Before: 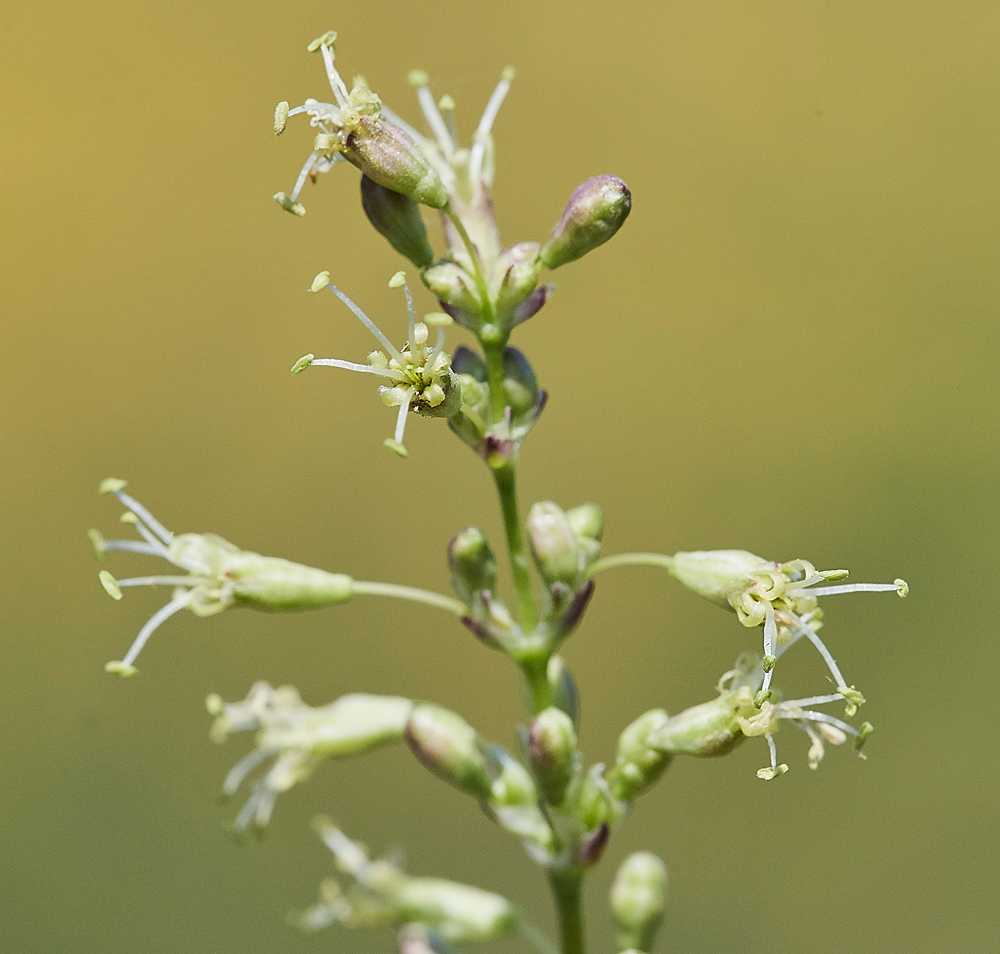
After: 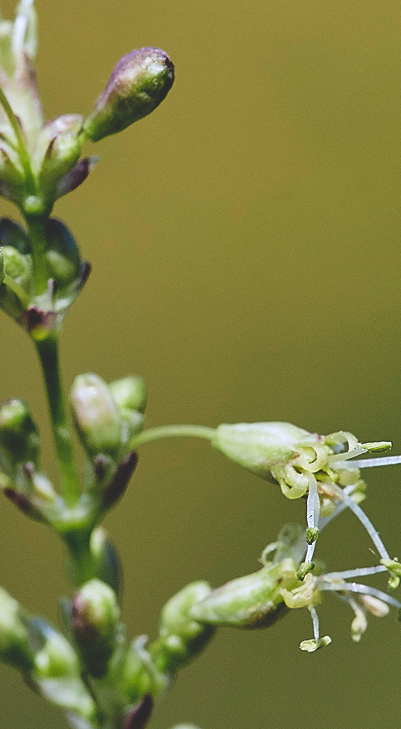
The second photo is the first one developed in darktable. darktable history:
base curve: curves: ch0 [(0, 0.02) (0.083, 0.036) (1, 1)], preserve colors none
crop: left 45.767%, top 13.517%, right 14.085%, bottom 9.981%
color calibration: illuminant as shot in camera, x 0.358, y 0.373, temperature 4628.91 K
